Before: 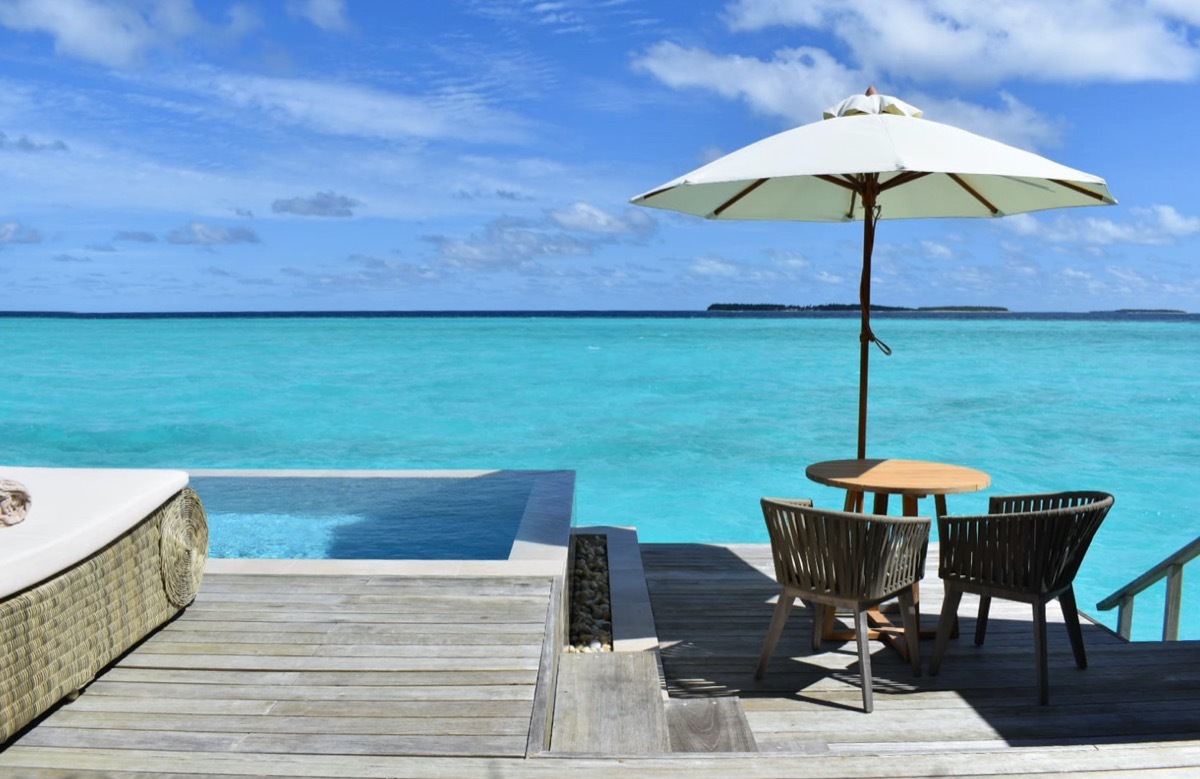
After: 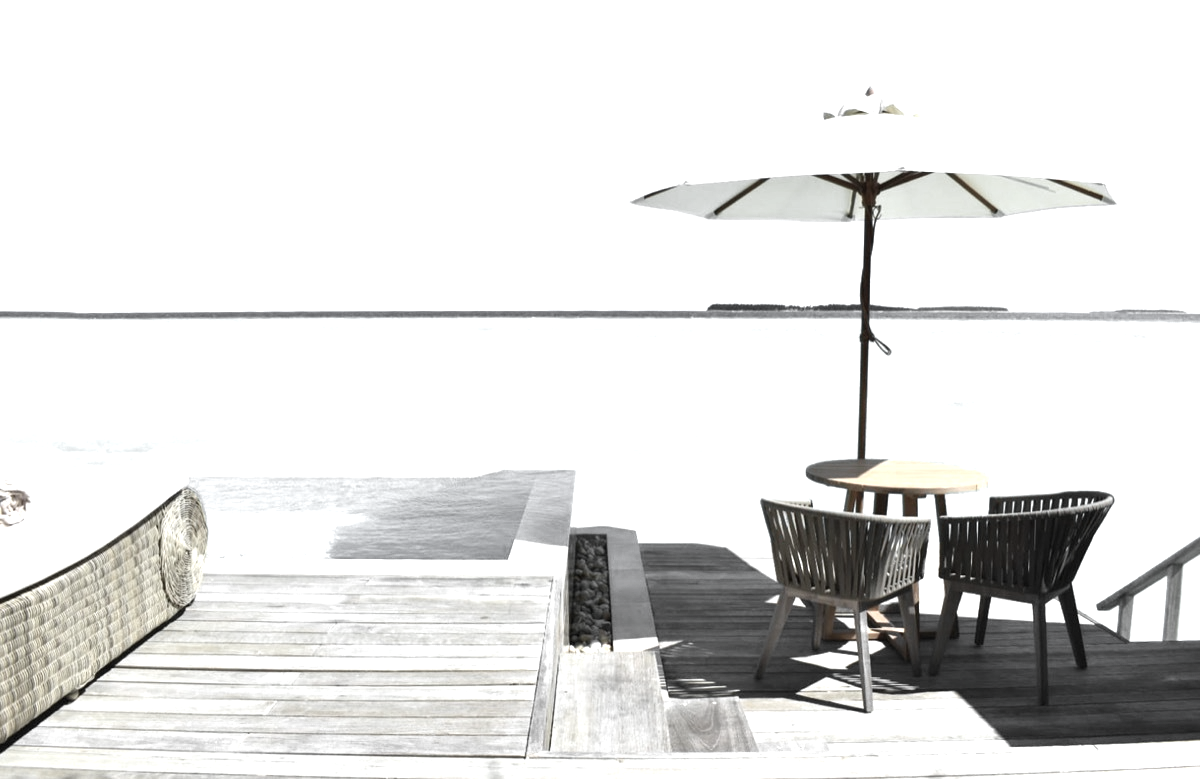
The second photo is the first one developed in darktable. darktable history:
exposure: exposure 1 EV, compensate highlight preservation false
color zones: curves: ch0 [(0, 0.613) (0.01, 0.613) (0.245, 0.448) (0.498, 0.529) (0.642, 0.665) (0.879, 0.777) (0.99, 0.613)]; ch1 [(0, 0.035) (0.121, 0.189) (0.259, 0.197) (0.415, 0.061) (0.589, 0.022) (0.732, 0.022) (0.857, 0.026) (0.991, 0.053)]
levels: levels [0, 0.498, 0.996]
